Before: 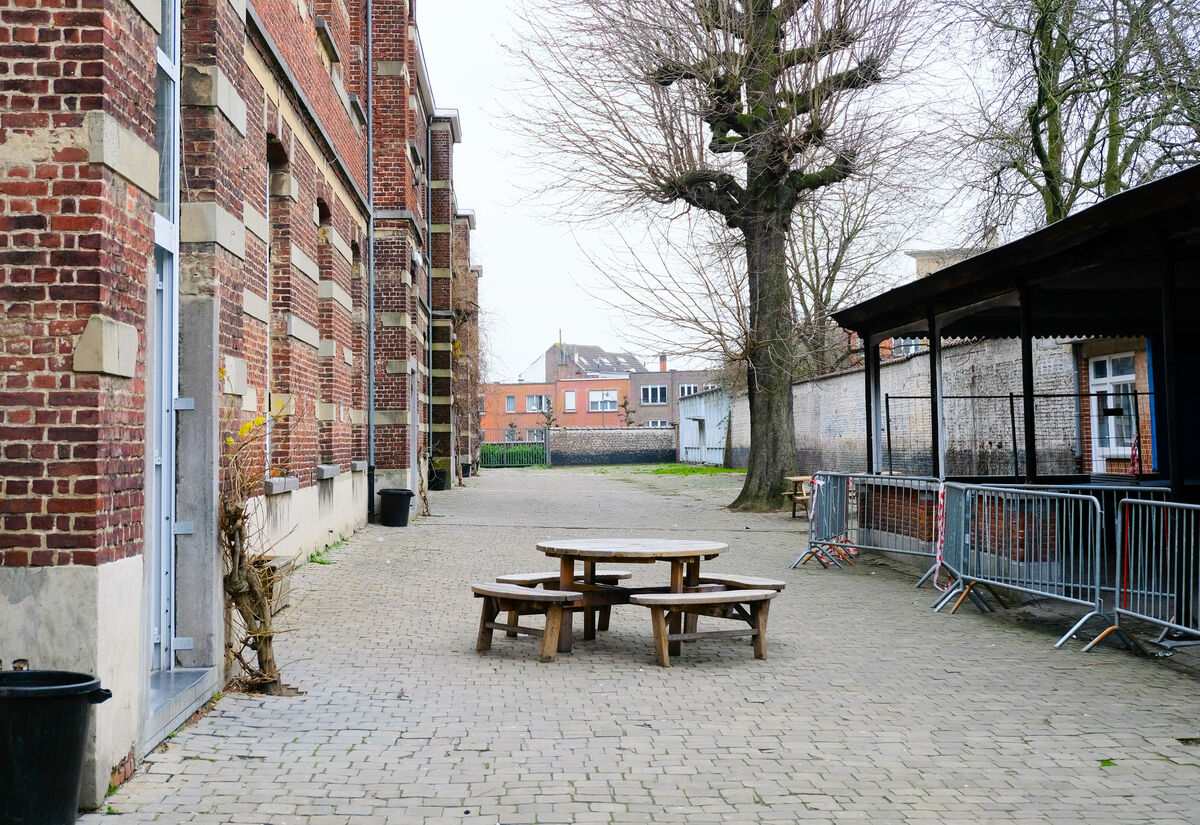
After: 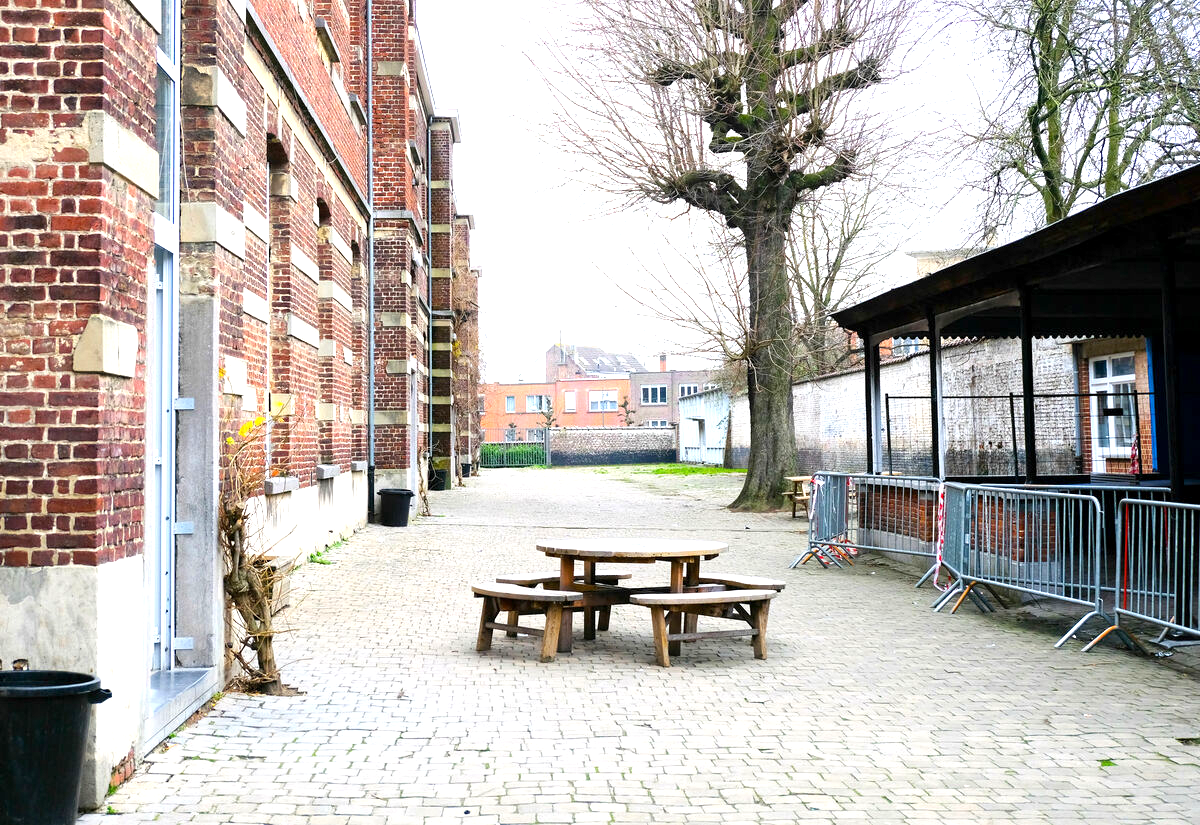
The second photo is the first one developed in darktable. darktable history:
exposure: black level correction 0.001, exposure 0.959 EV, compensate highlight preservation false
